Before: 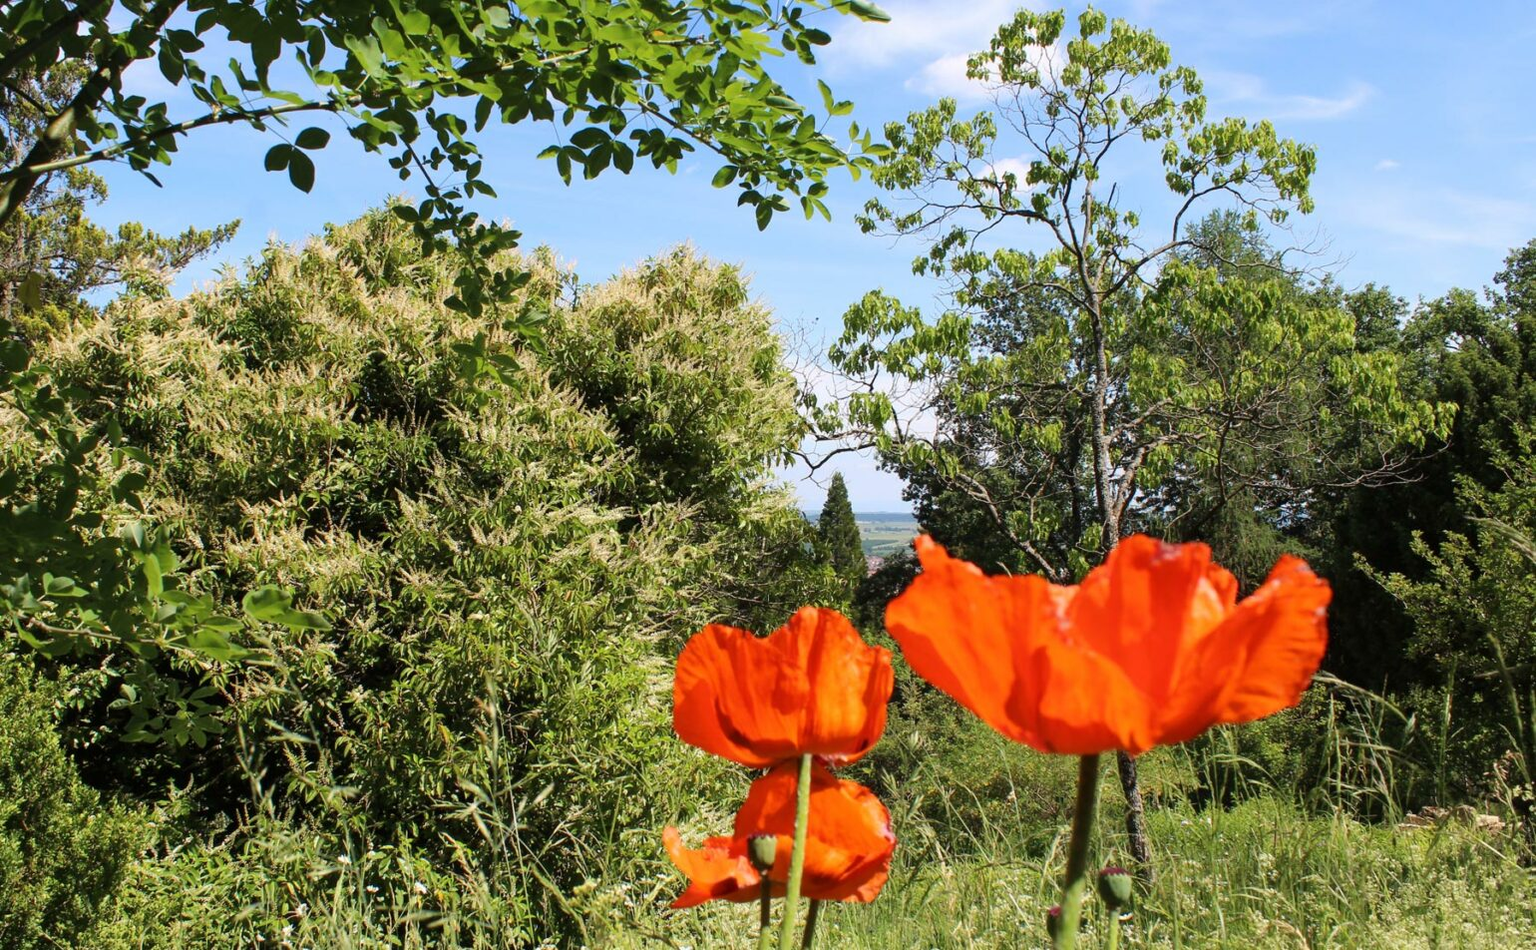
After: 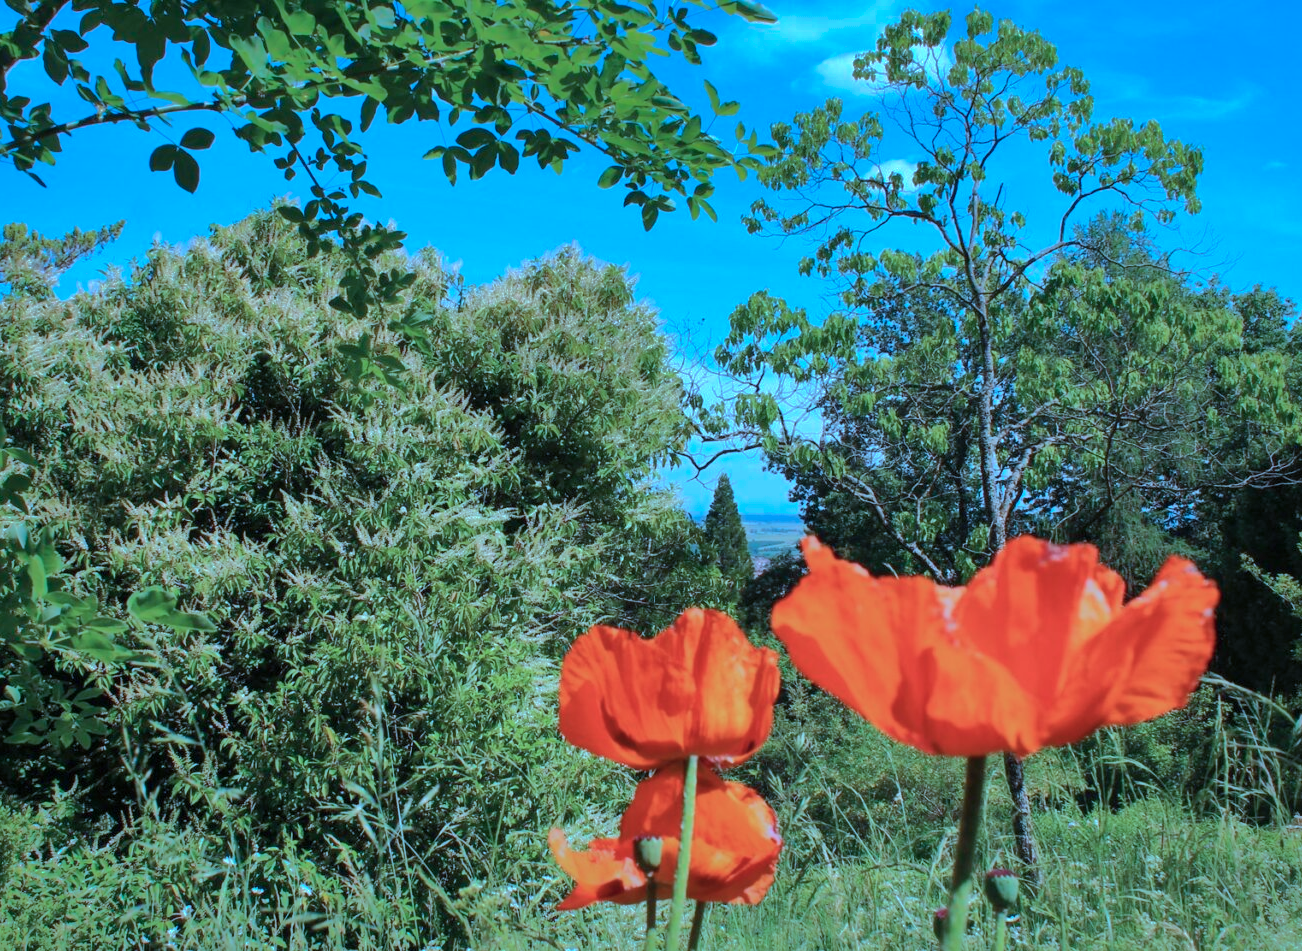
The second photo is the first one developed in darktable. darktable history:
shadows and highlights: shadows 38.44, highlights -74.31
color correction: highlights a* -8.81, highlights b* -23.14
crop: left 7.597%, right 7.833%
color calibration: illuminant custom, x 0.39, y 0.387, temperature 3800.87 K
levels: white 90.72%, levels [0, 0.498, 0.996]
